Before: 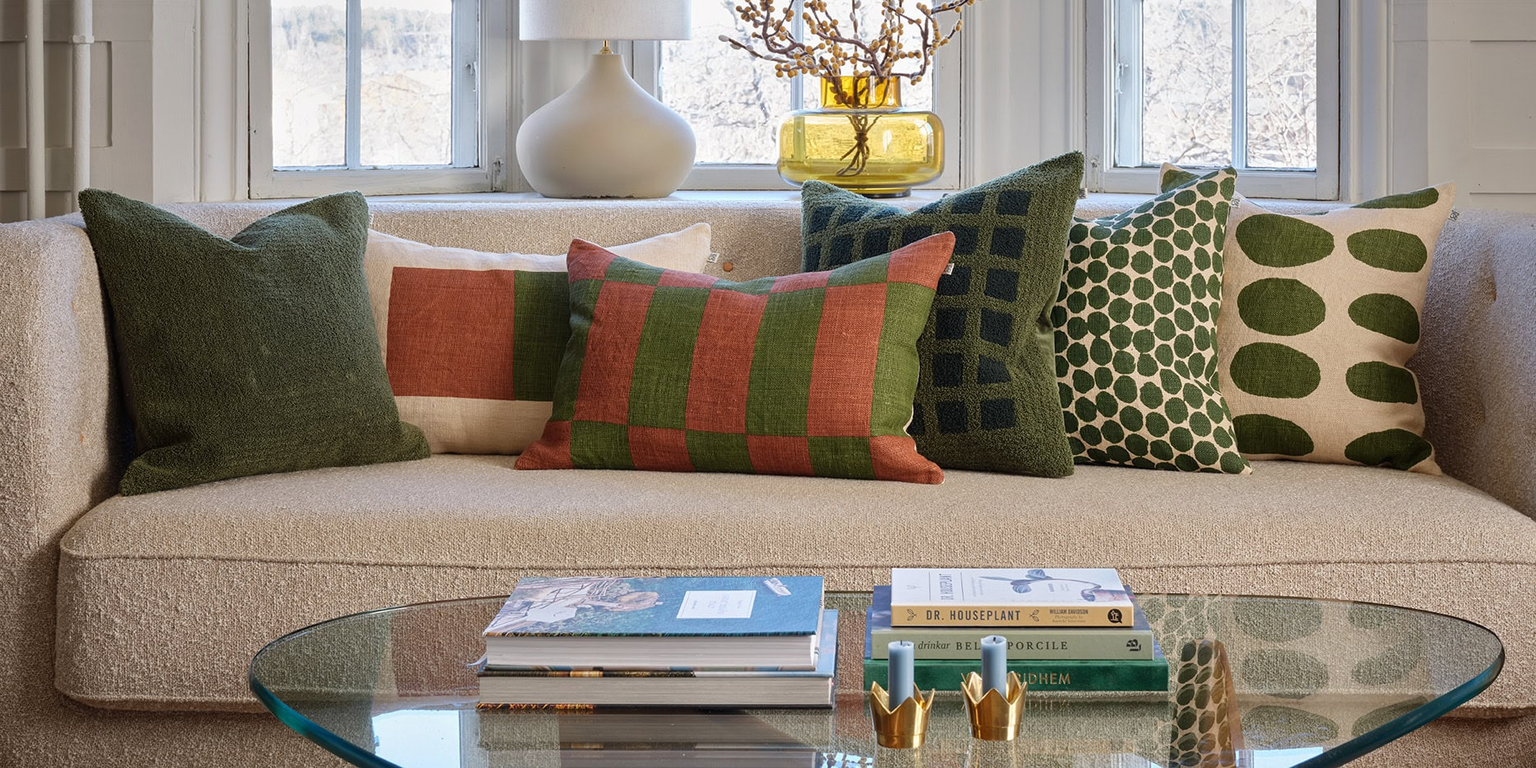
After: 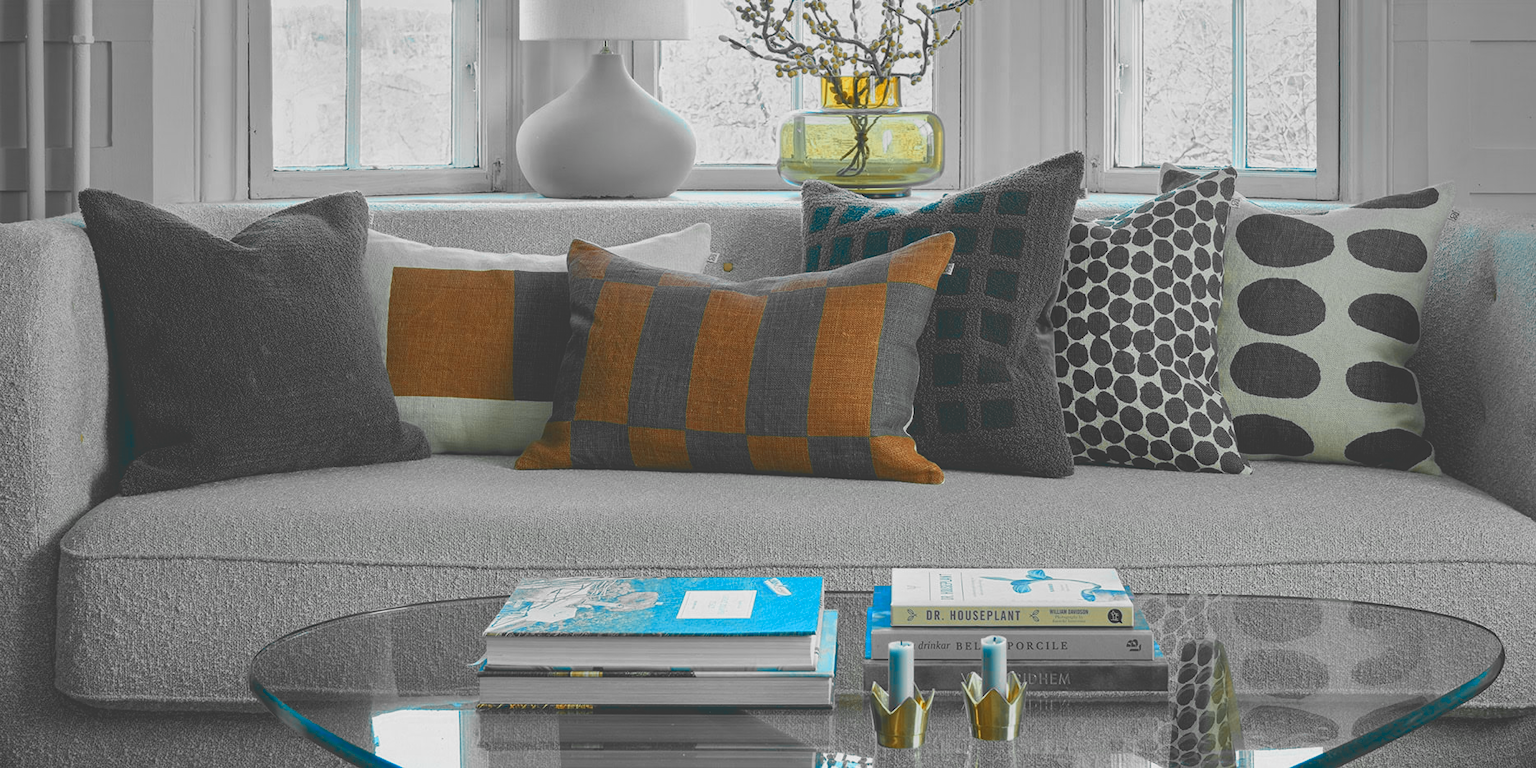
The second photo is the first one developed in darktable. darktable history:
color zones: curves: ch0 [(0, 0.363) (0.128, 0.373) (0.25, 0.5) (0.402, 0.407) (0.521, 0.525) (0.63, 0.559) (0.729, 0.662) (0.867, 0.471)]; ch1 [(0, 0.515) (0.136, 0.618) (0.25, 0.5) (0.378, 0) (0.516, 0) (0.622, 0.593) (0.737, 0.819) (0.87, 0.593)]; ch2 [(0, 0.529) (0.128, 0.471) (0.282, 0.451) (0.386, 0.662) (0.516, 0.525) (0.633, 0.554) (0.75, 0.62) (0.875, 0.441)]
color correction: highlights a* -20.08, highlights b* 9.8, shadows a* -20.4, shadows b* -10.76
tone curve: curves: ch0 [(0, 0.211) (0.15, 0.25) (1, 0.953)], color space Lab, independent channels, preserve colors none
